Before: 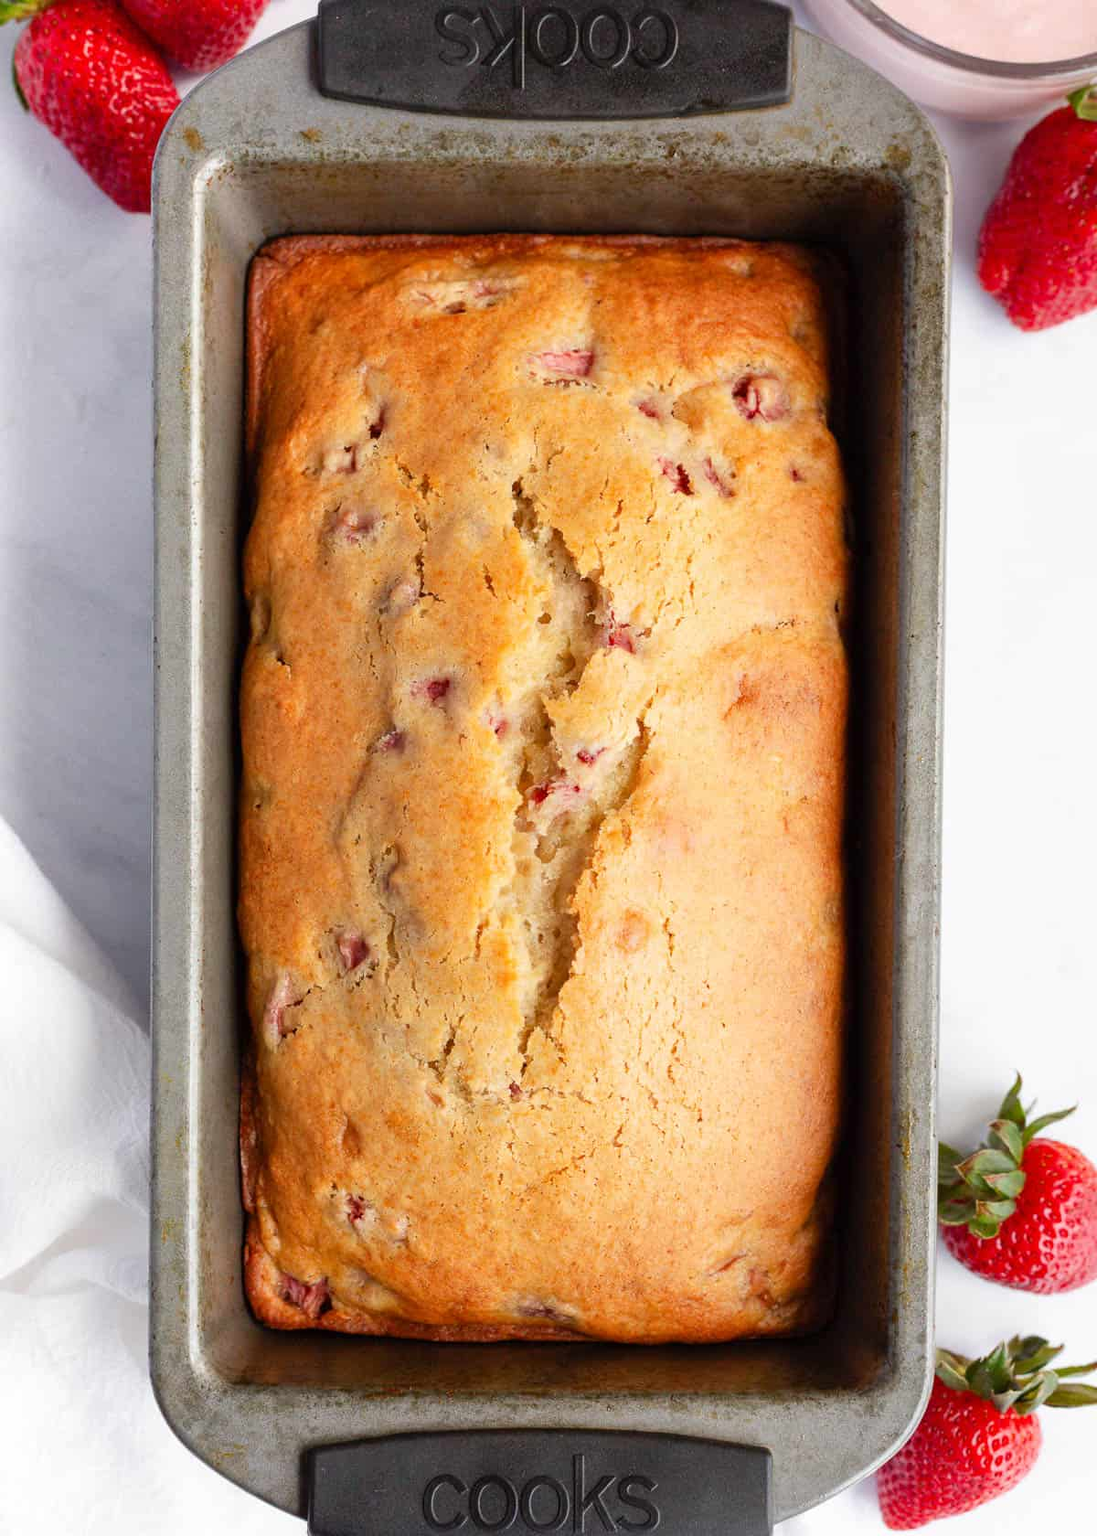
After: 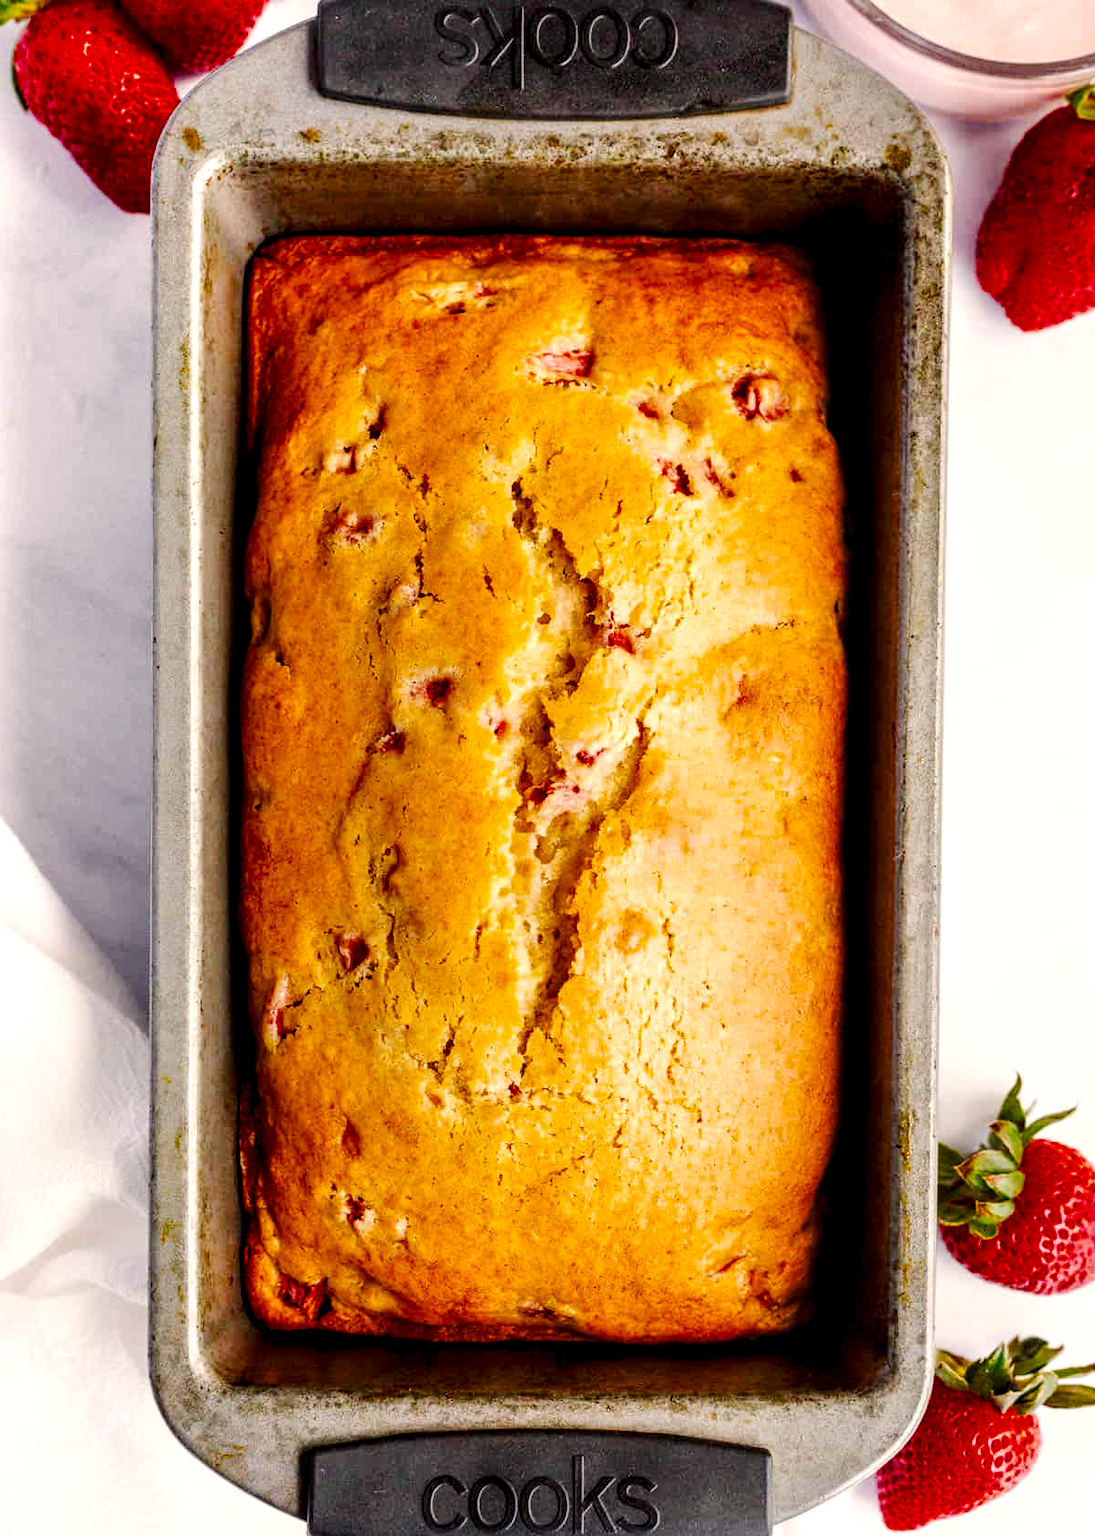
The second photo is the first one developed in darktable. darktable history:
tone curve: curves: ch0 [(0, 0) (0.239, 0.248) (0.508, 0.606) (0.828, 0.878) (1, 1)]; ch1 [(0, 0) (0.401, 0.42) (0.45, 0.464) (0.492, 0.498) (0.511, 0.507) (0.561, 0.549) (0.688, 0.726) (1, 1)]; ch2 [(0, 0) (0.411, 0.433) (0.5, 0.504) (0.545, 0.574) (1, 1)], preserve colors none
local contrast: highlights 60%, shadows 62%, detail 160%
crop and rotate: left 0.144%, bottom 0.009%
color balance rgb: highlights gain › chroma 2.991%, highlights gain › hue 60.13°, perceptual saturation grading › global saturation 25.407%, perceptual brilliance grading › global brilliance 2.515%, global vibrance 6.768%, saturation formula JzAzBz (2021)
